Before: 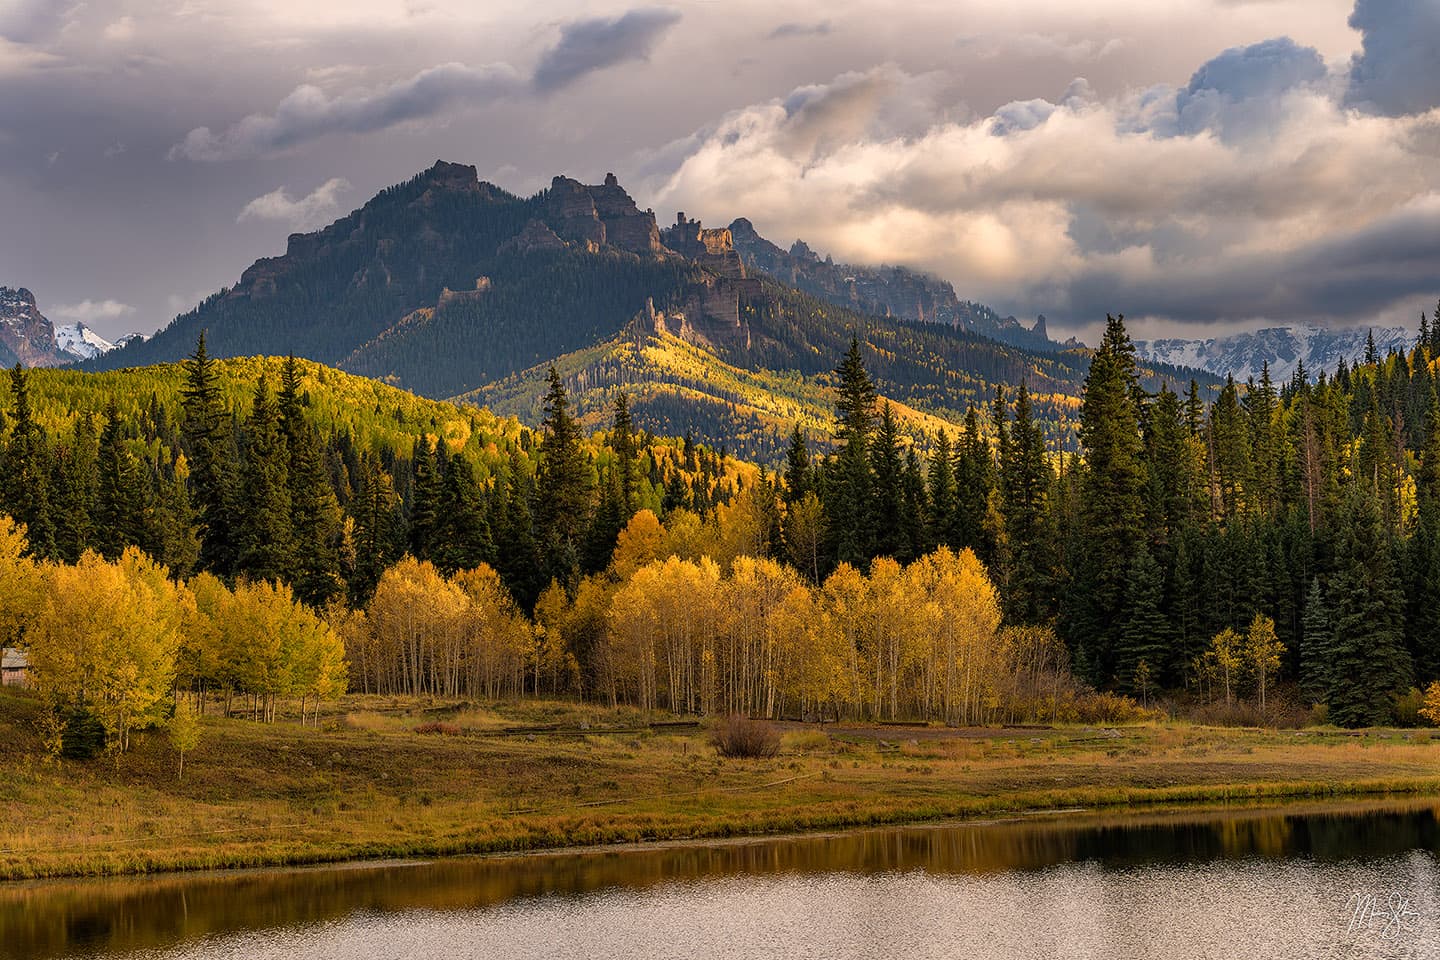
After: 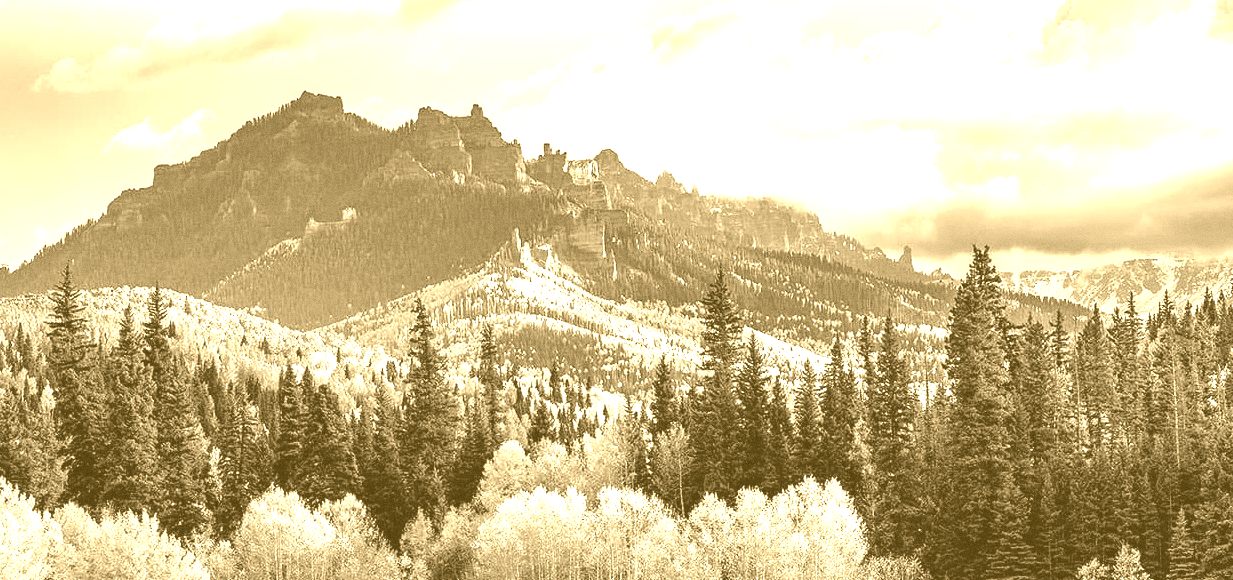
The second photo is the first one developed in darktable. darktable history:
exposure: black level correction 0, exposure 0.9 EV, compensate exposure bias true, compensate highlight preservation false
grain: coarseness 0.09 ISO
color correction: saturation 0.2
crop and rotate: left 9.345%, top 7.22%, right 4.982%, bottom 32.331%
color balance rgb: linear chroma grading › global chroma 10%, global vibrance 10%, contrast 15%, saturation formula JzAzBz (2021)
colorize: hue 36°, source mix 100%
